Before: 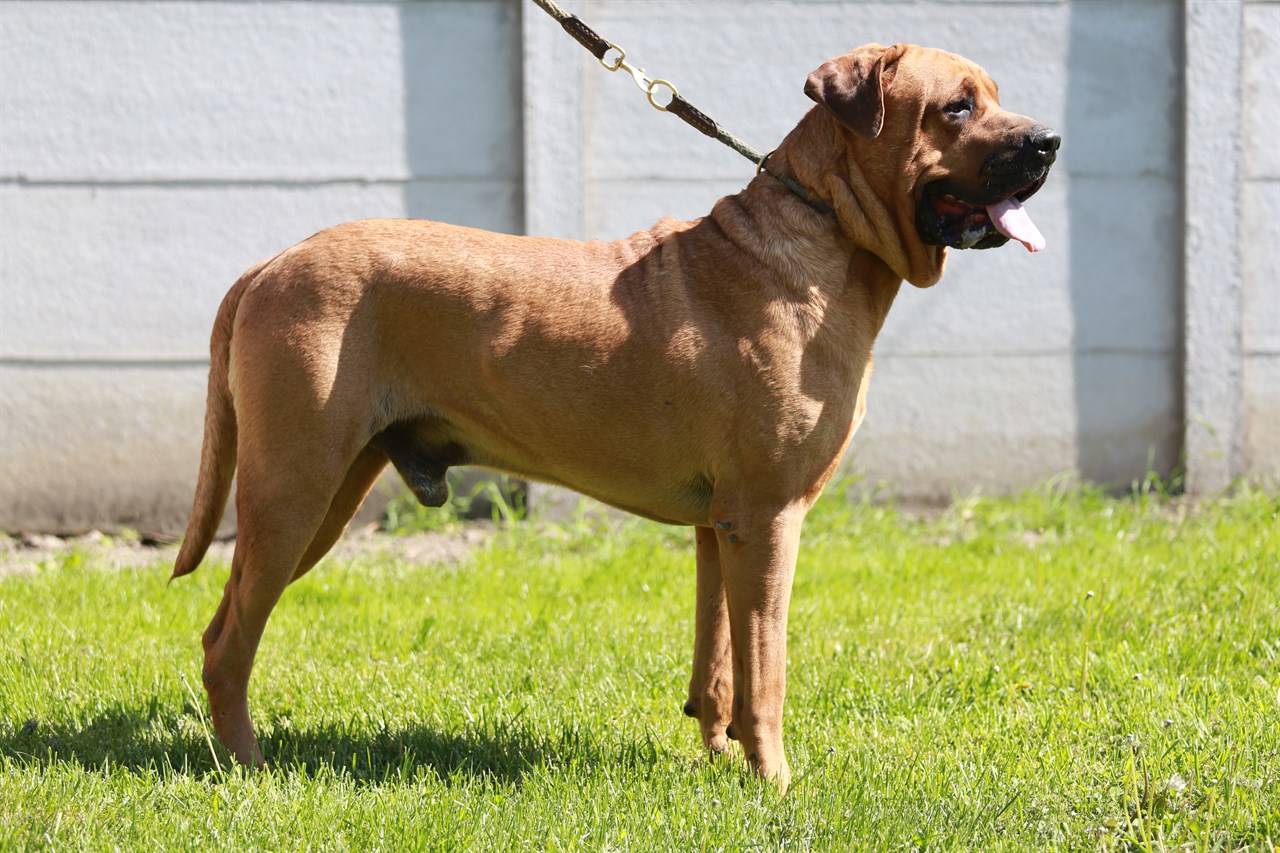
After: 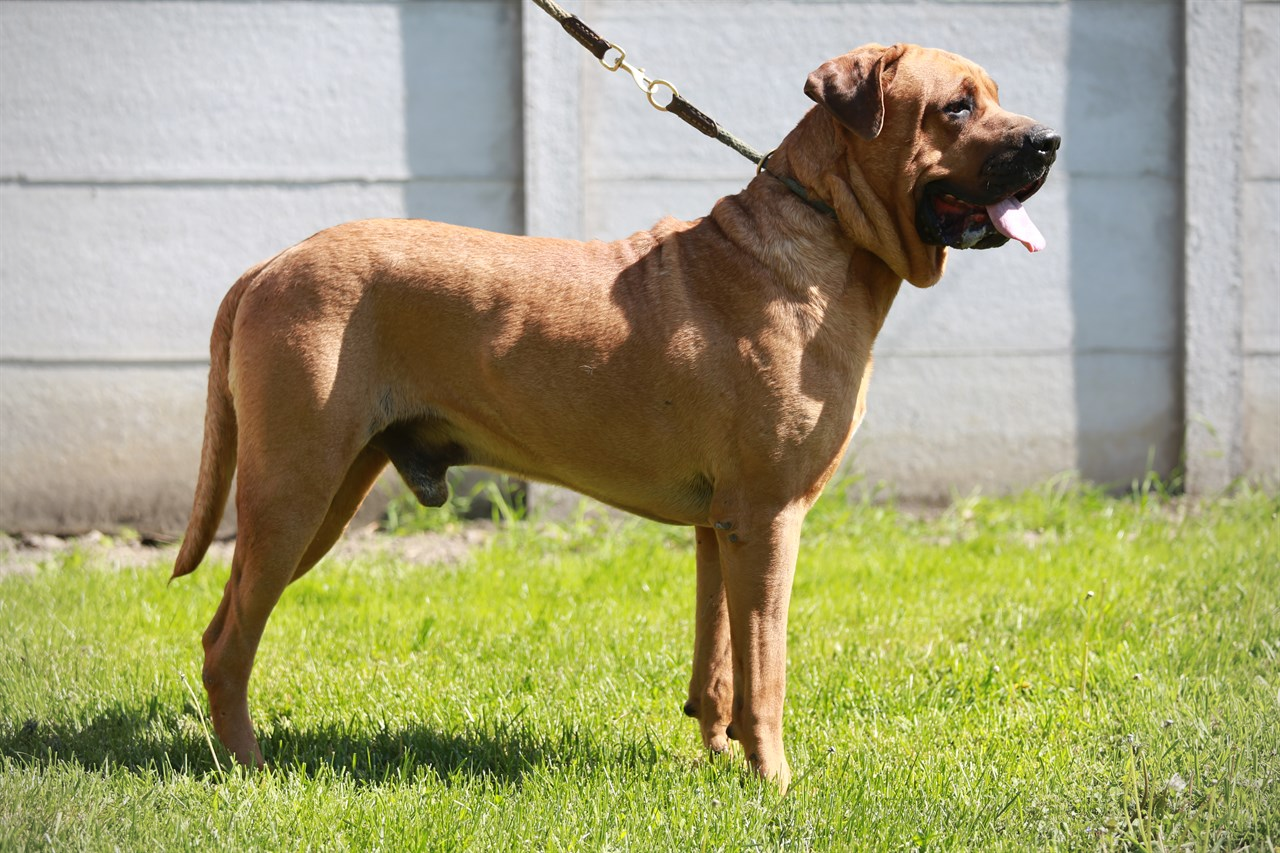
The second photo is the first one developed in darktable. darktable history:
vignetting: fall-off radius 62.77%
